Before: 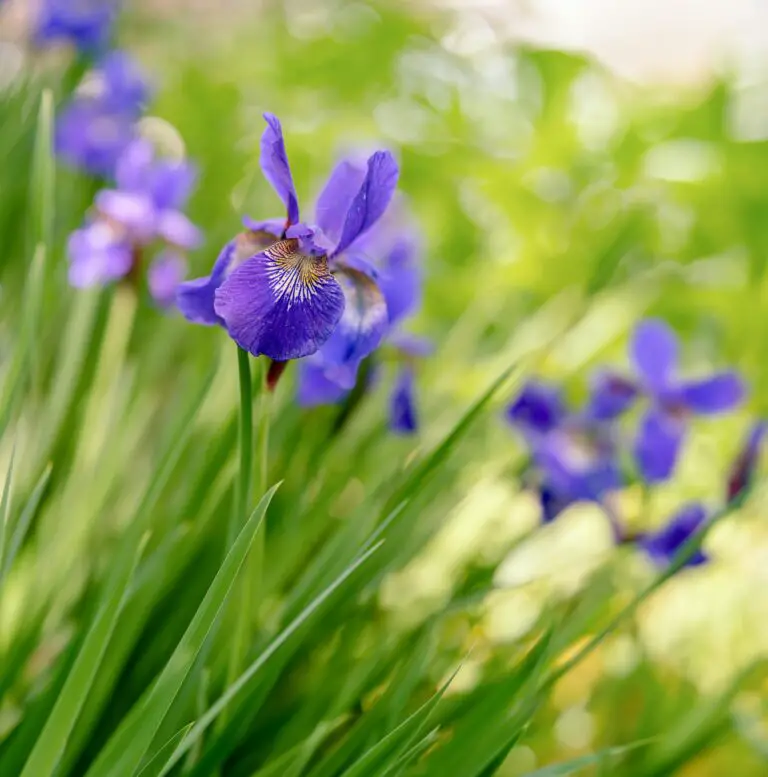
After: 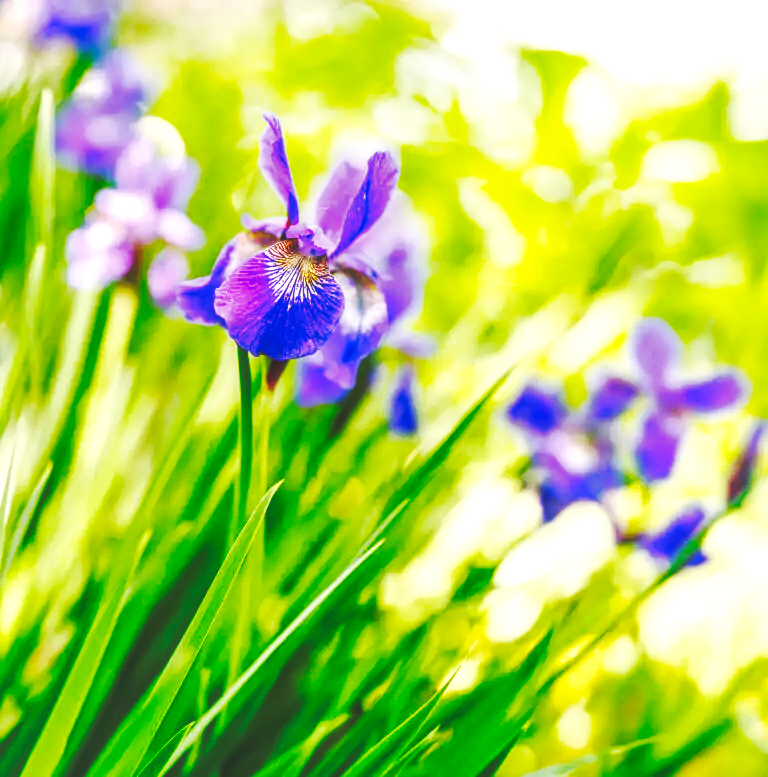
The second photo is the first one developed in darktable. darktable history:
local contrast: on, module defaults
base curve: curves: ch0 [(0, 0.015) (0.085, 0.116) (0.134, 0.298) (0.19, 0.545) (0.296, 0.764) (0.599, 0.982) (1, 1)], preserve colors none
shadows and highlights: on, module defaults
